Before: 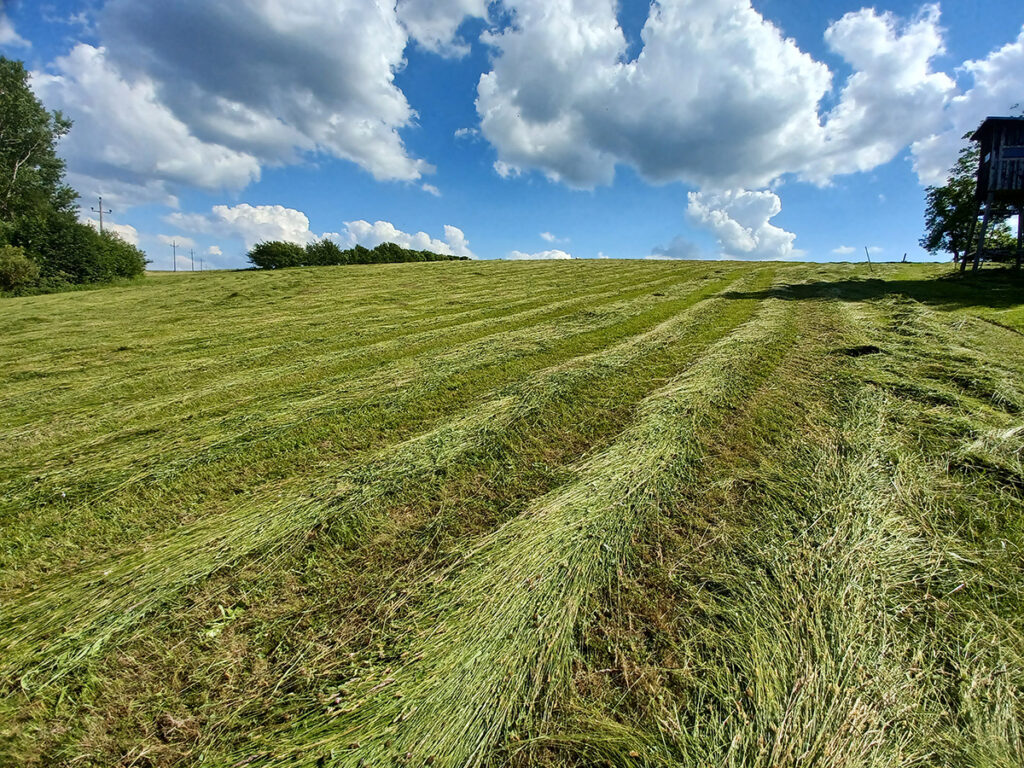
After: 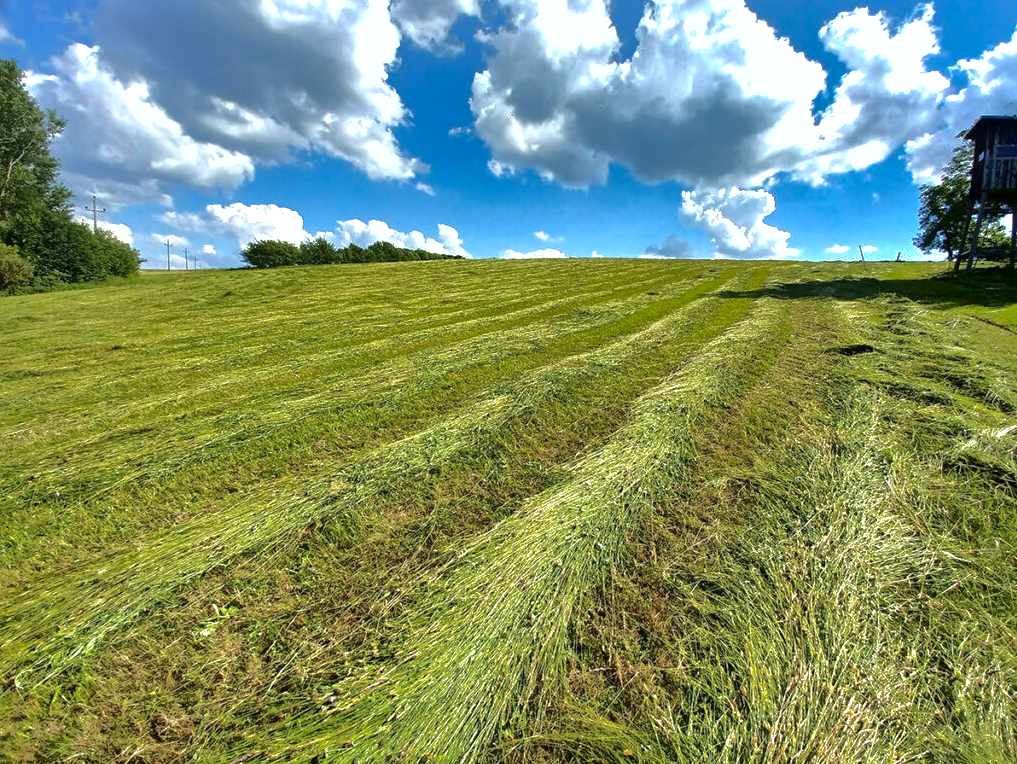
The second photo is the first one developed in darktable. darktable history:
exposure: black level correction 0, exposure 0.7 EV, compensate exposure bias true, compensate highlight preservation false
crop and rotate: left 0.614%, top 0.179%, bottom 0.309%
shadows and highlights: shadows -19.91, highlights -73.15
